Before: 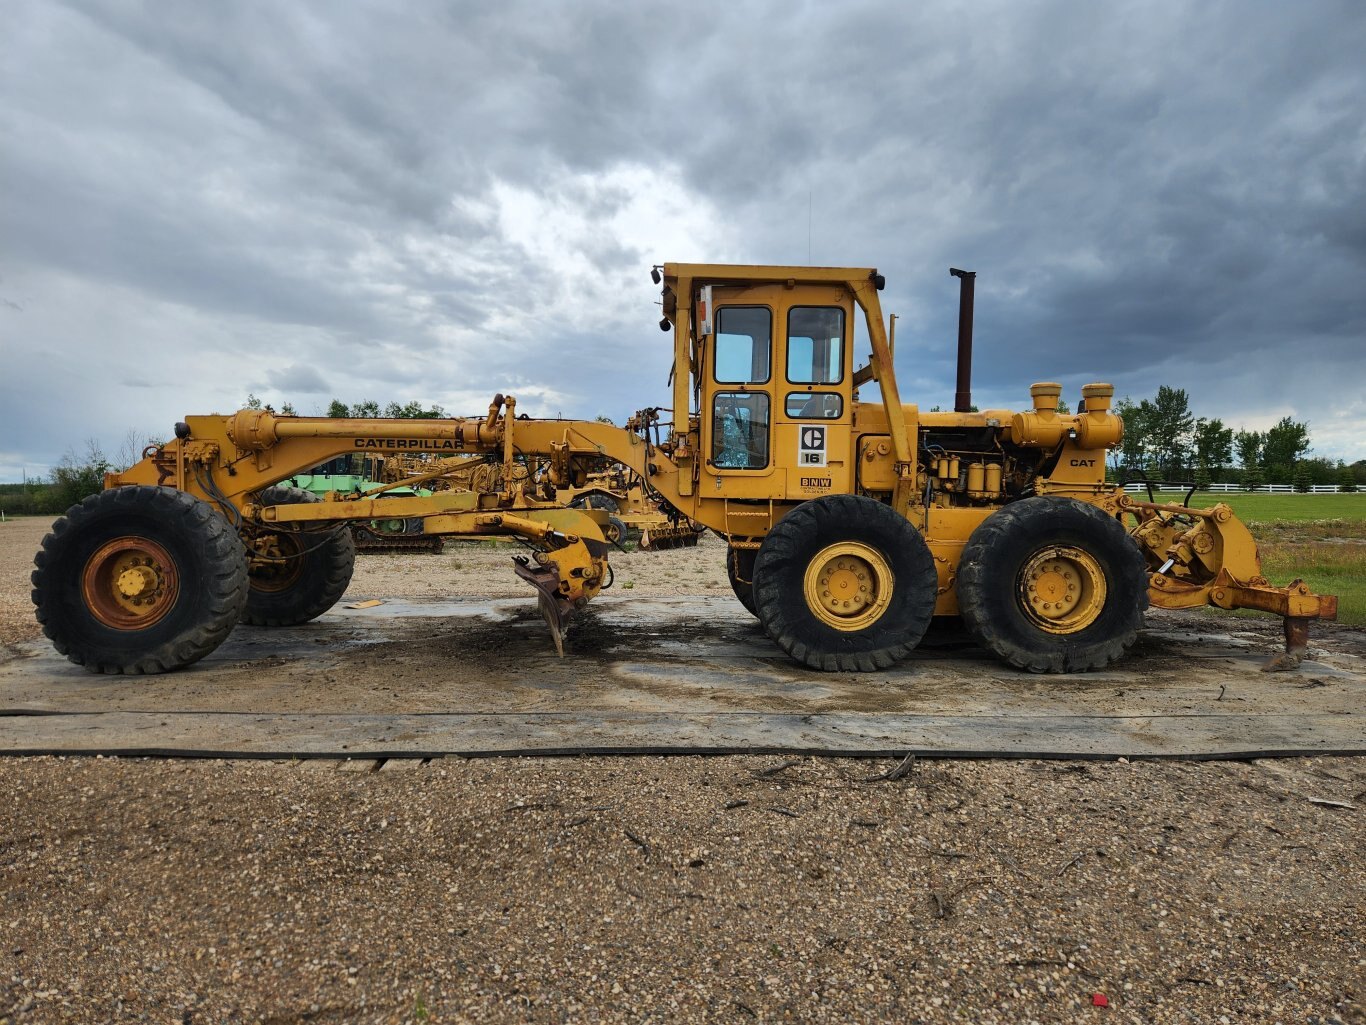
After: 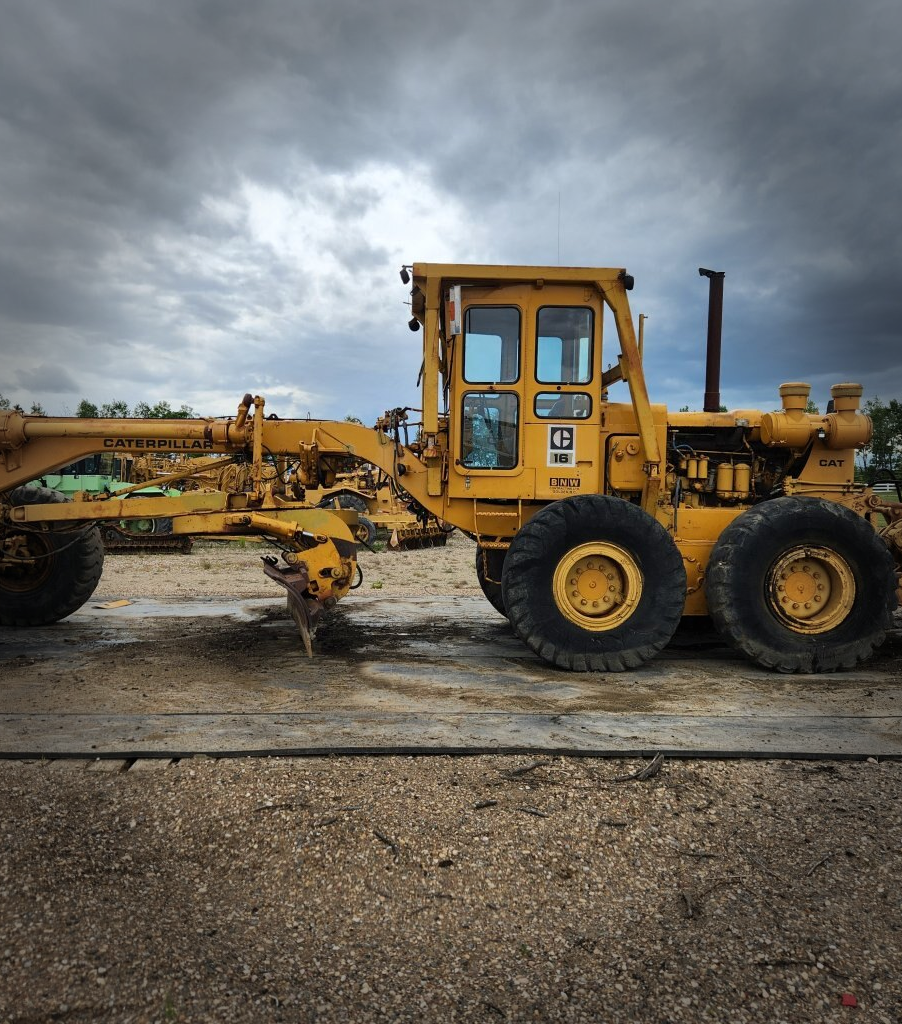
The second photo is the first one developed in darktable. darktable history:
crop and rotate: left 18.442%, right 15.508%
tone equalizer: -8 EV -0.55 EV
vignetting: fall-off start 66.7%, fall-off radius 39.74%, brightness -0.576, saturation -0.258, automatic ratio true, width/height ratio 0.671, dithering 16-bit output
